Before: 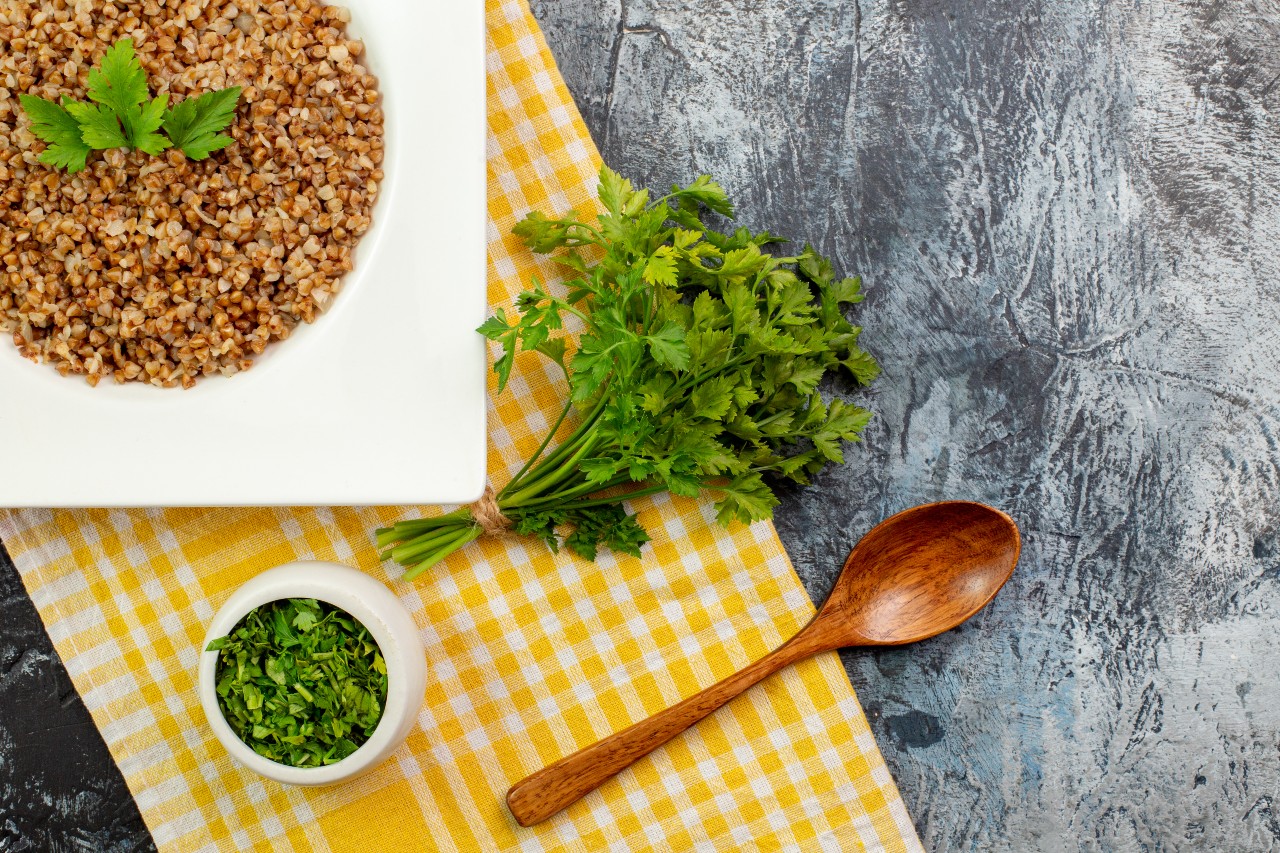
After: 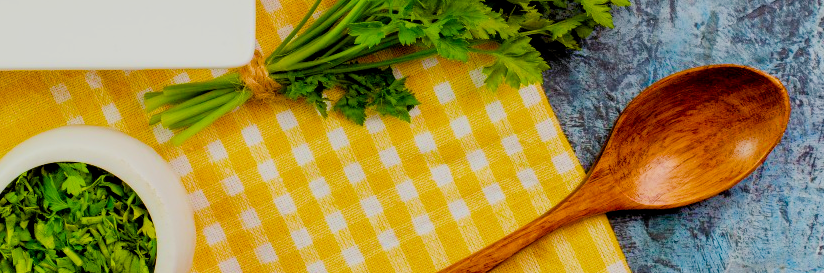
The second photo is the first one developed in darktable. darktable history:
filmic rgb: black relative exposure -8.79 EV, white relative exposure 4.98 EV, threshold 3 EV, target black luminance 0%, hardness 3.77, latitude 66.33%, contrast 0.822, shadows ↔ highlights balance 20%, color science v5 (2021), contrast in shadows safe, contrast in highlights safe, enable highlight reconstruction true
crop: left 18.091%, top 51.13%, right 17.525%, bottom 16.85%
color balance rgb: linear chroma grading › shadows 10%, linear chroma grading › highlights 10%, linear chroma grading › global chroma 15%, linear chroma grading › mid-tones 15%, perceptual saturation grading › global saturation 40%, perceptual saturation grading › highlights -25%, perceptual saturation grading › mid-tones 35%, perceptual saturation grading › shadows 35%, perceptual brilliance grading › global brilliance 11.29%, global vibrance 11.29%
